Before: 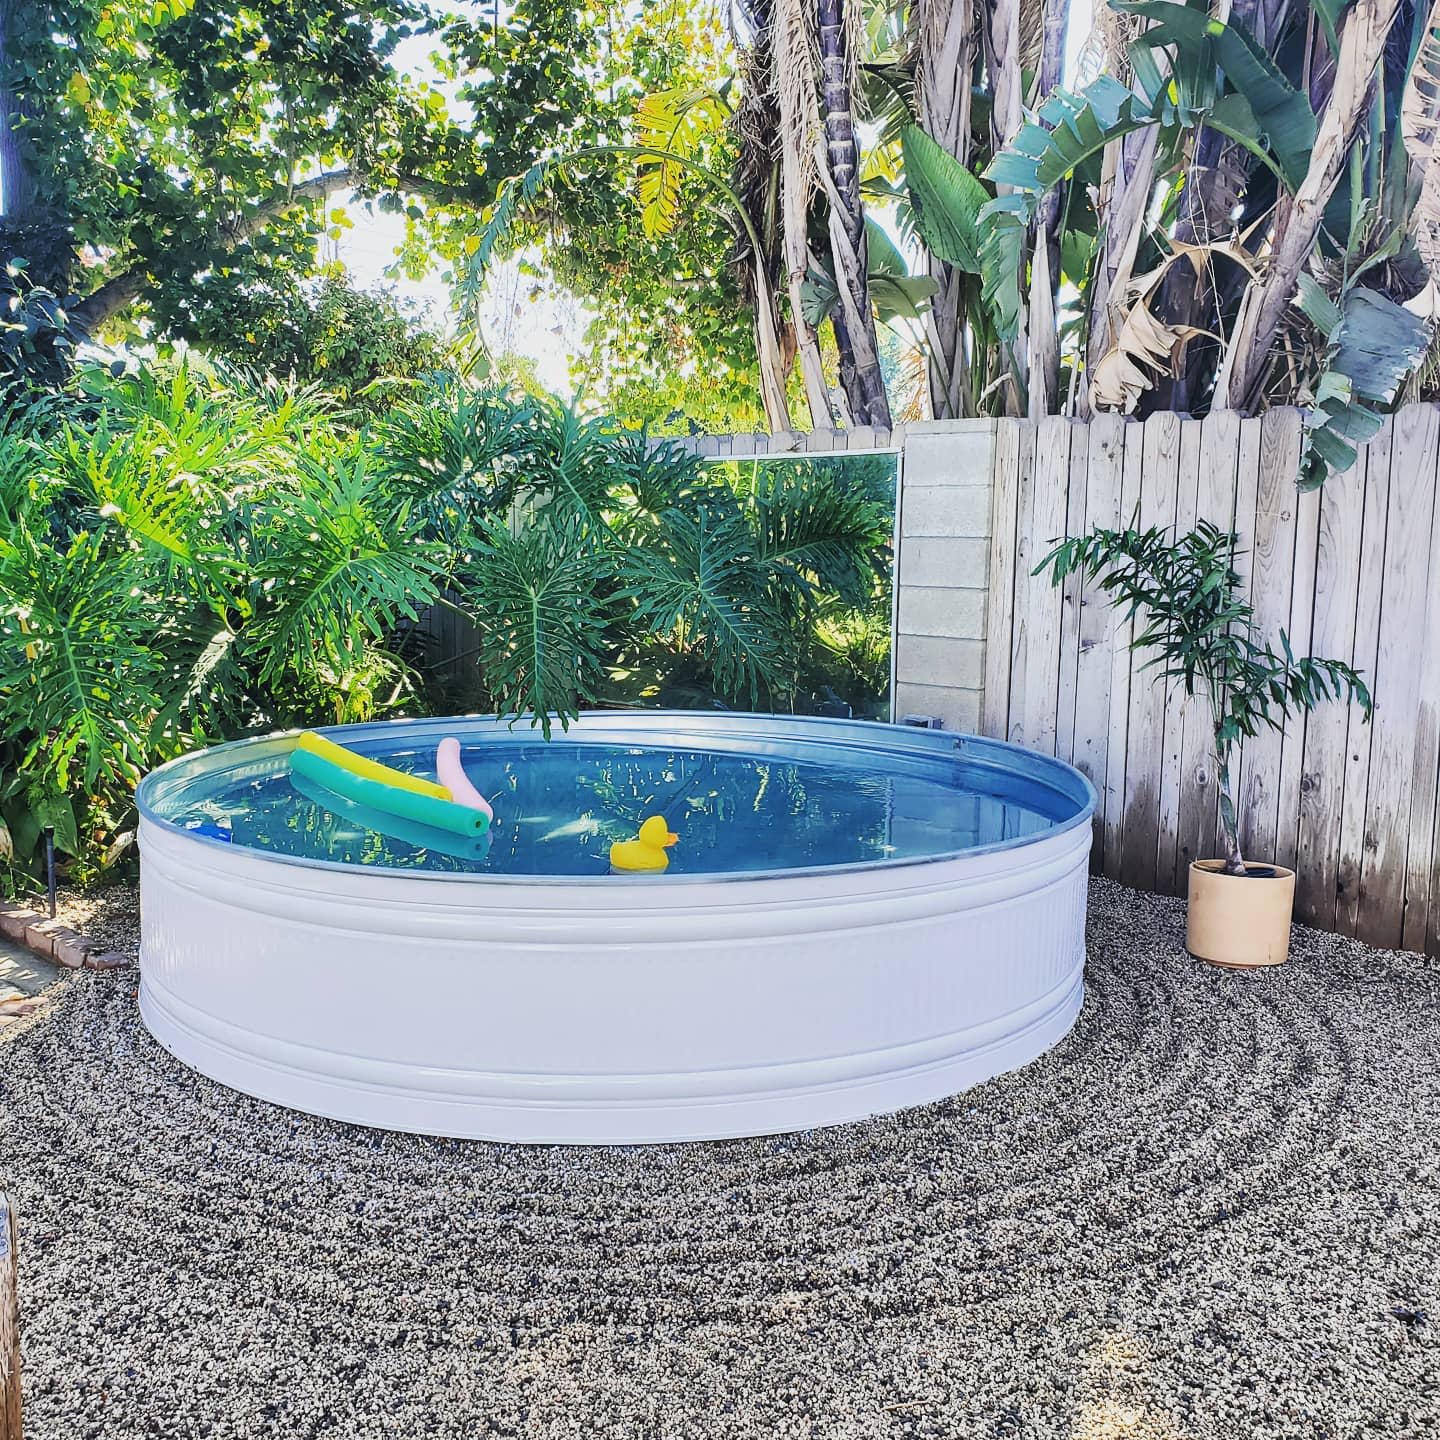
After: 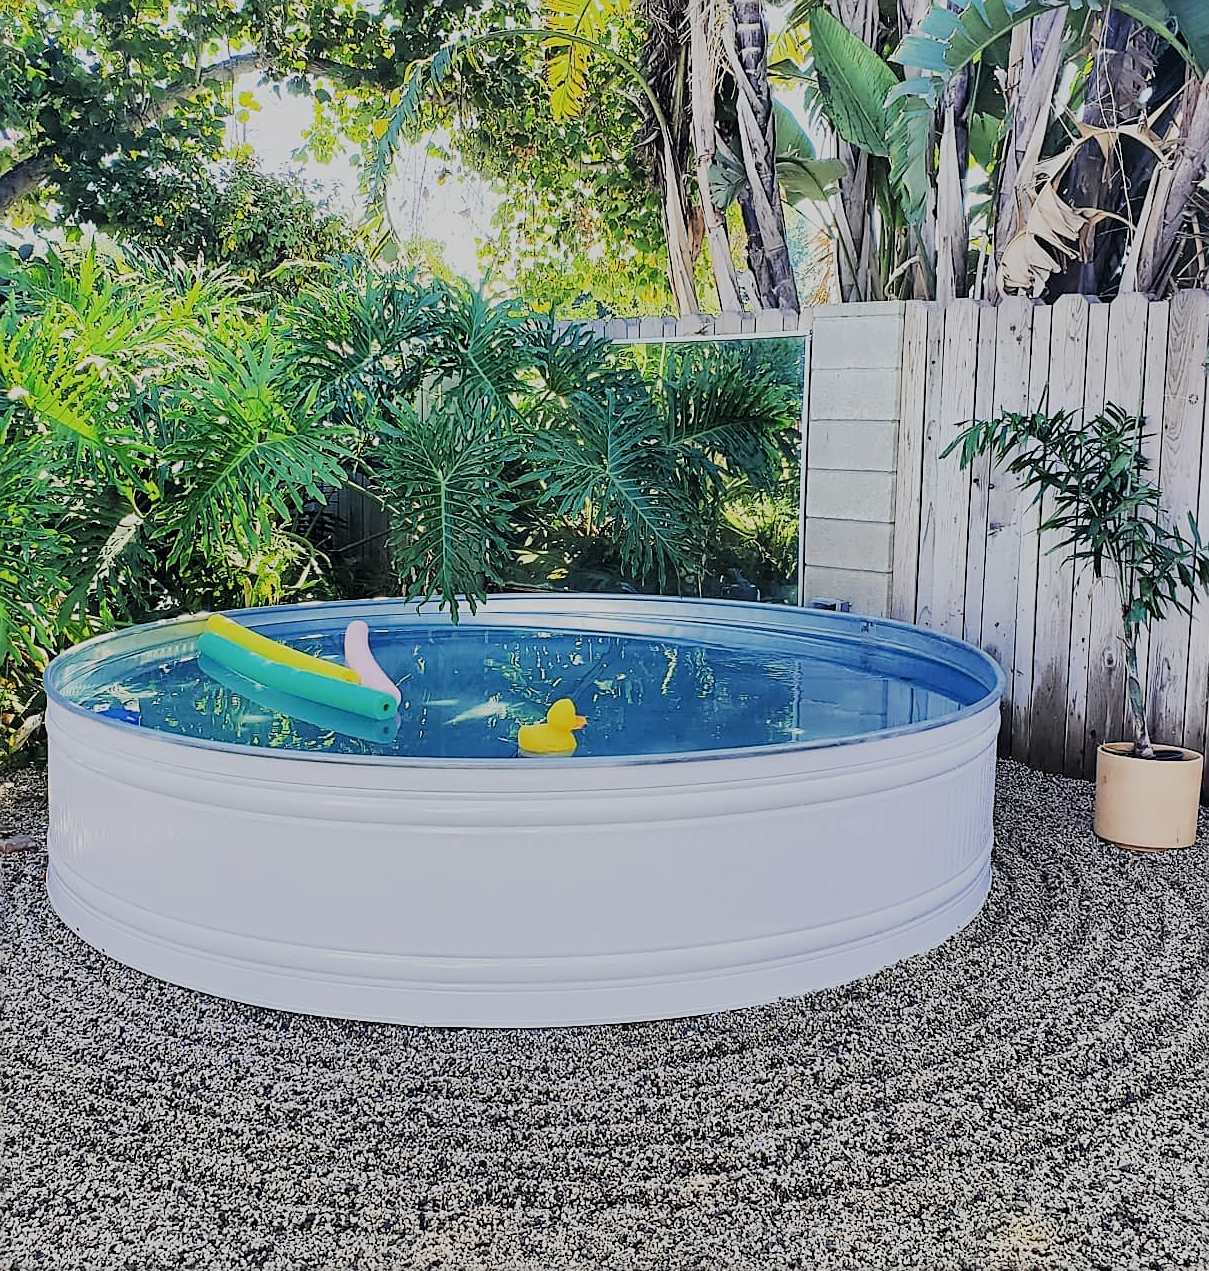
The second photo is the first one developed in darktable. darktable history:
crop: left 6.446%, top 8.188%, right 9.538%, bottom 3.548%
filmic rgb: black relative exposure -7.65 EV, white relative exposure 4.56 EV, hardness 3.61
sharpen: on, module defaults
